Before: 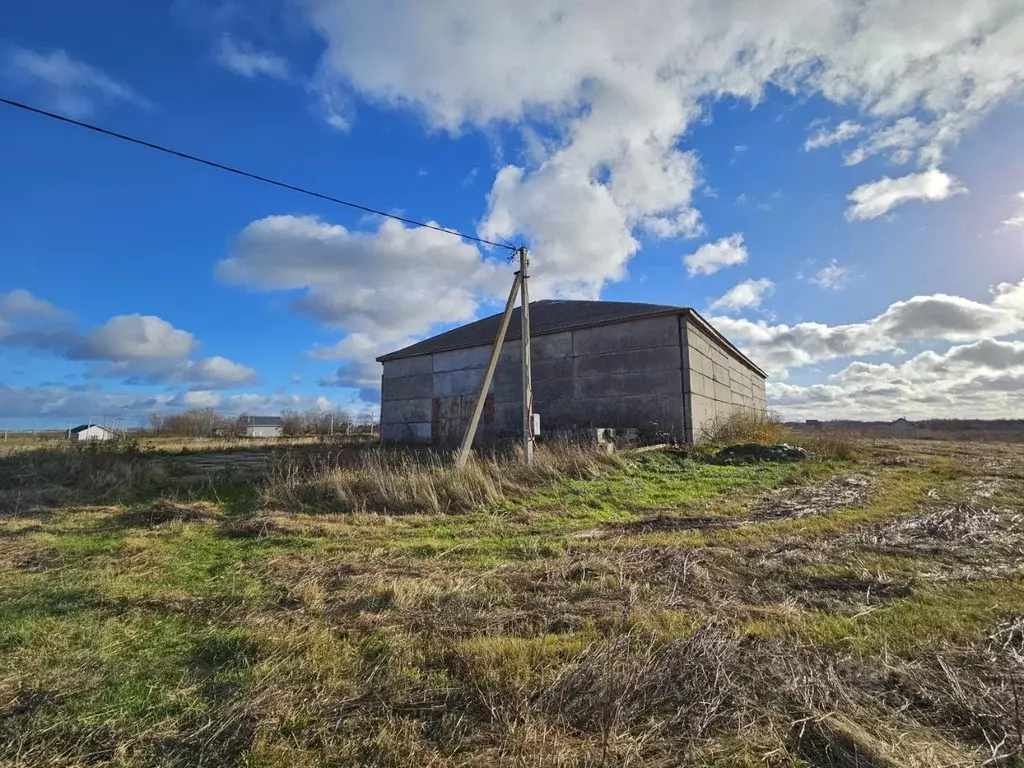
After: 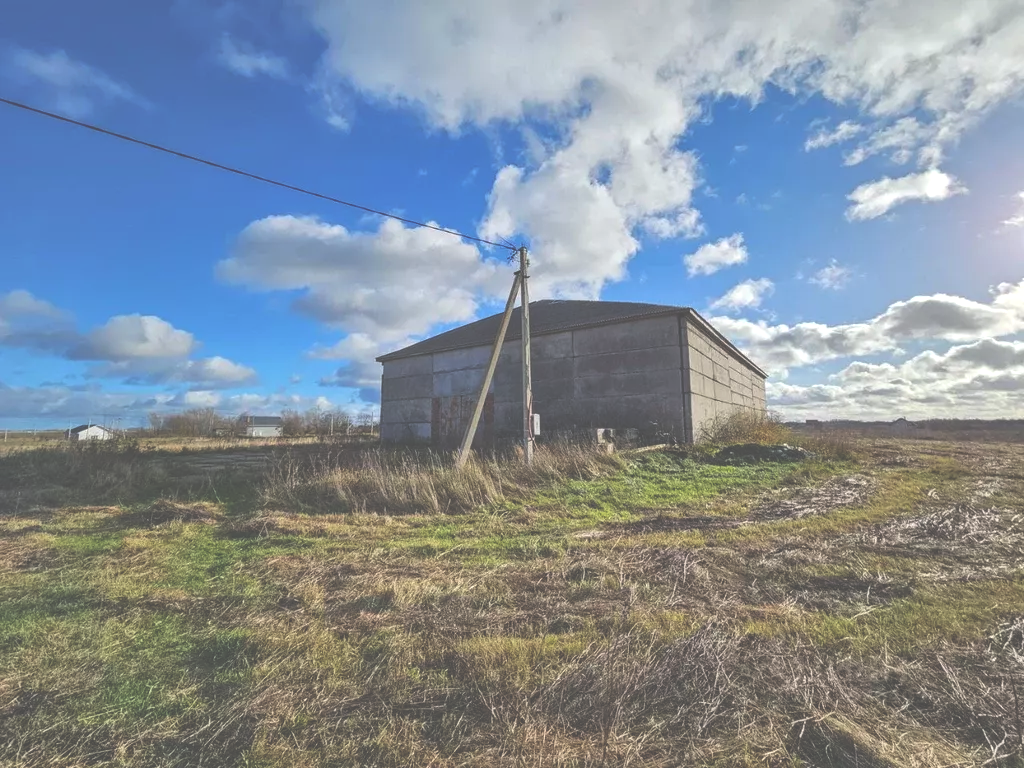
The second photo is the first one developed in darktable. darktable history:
local contrast: on, module defaults
exposure: black level correction -0.087, compensate highlight preservation false
